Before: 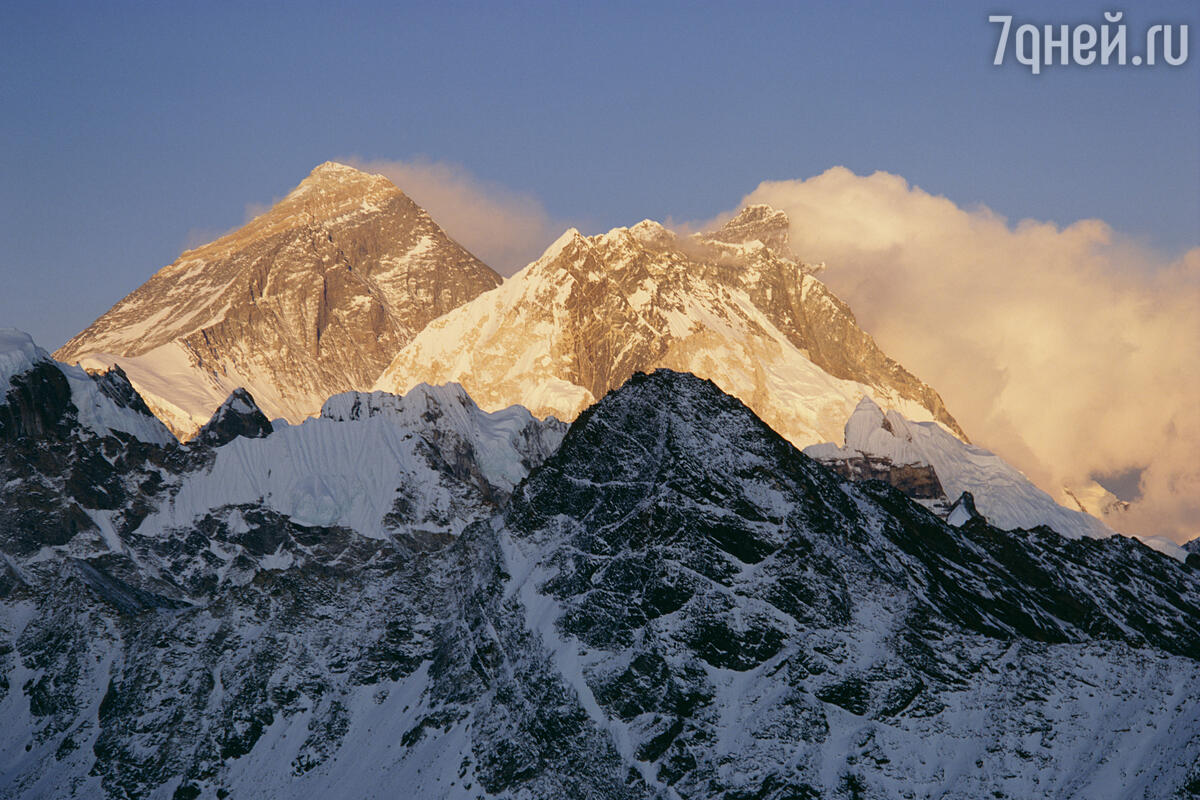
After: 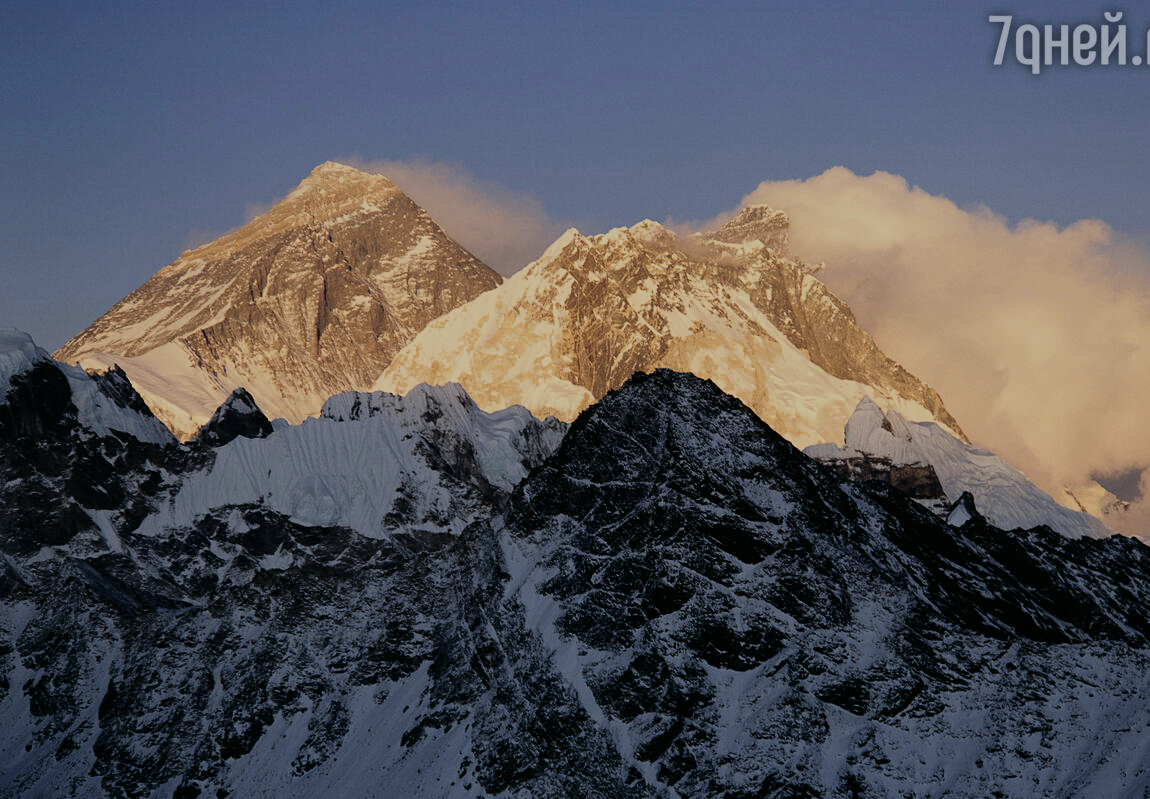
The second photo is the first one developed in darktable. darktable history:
exposure: exposure -0.582 EV, compensate highlight preservation false
filmic rgb: black relative exposure -7.5 EV, white relative exposure 5 EV, hardness 3.31, contrast 1.3, contrast in shadows safe
crop: right 4.126%, bottom 0.031%
